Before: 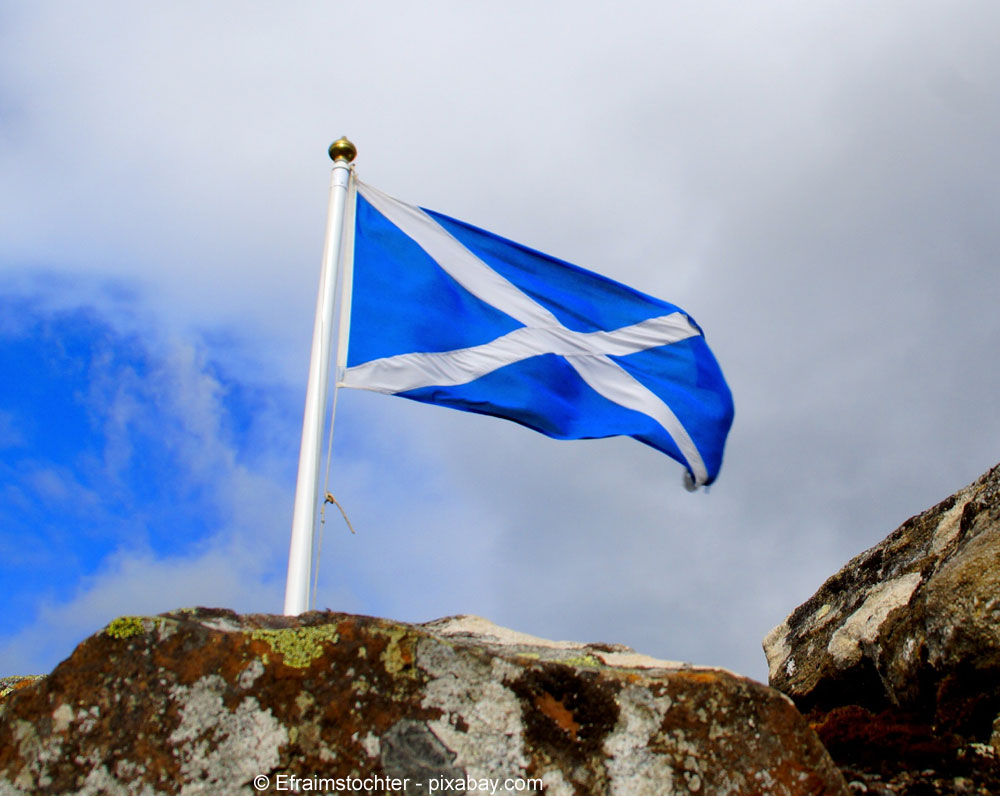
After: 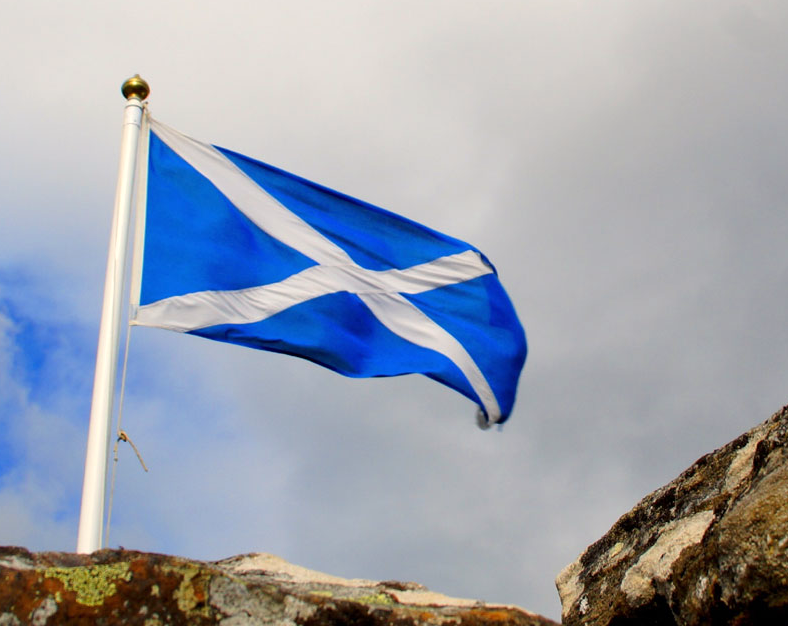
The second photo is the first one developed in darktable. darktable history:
white balance: red 1.045, blue 0.932
crop and rotate: left 20.74%, top 7.912%, right 0.375%, bottom 13.378%
